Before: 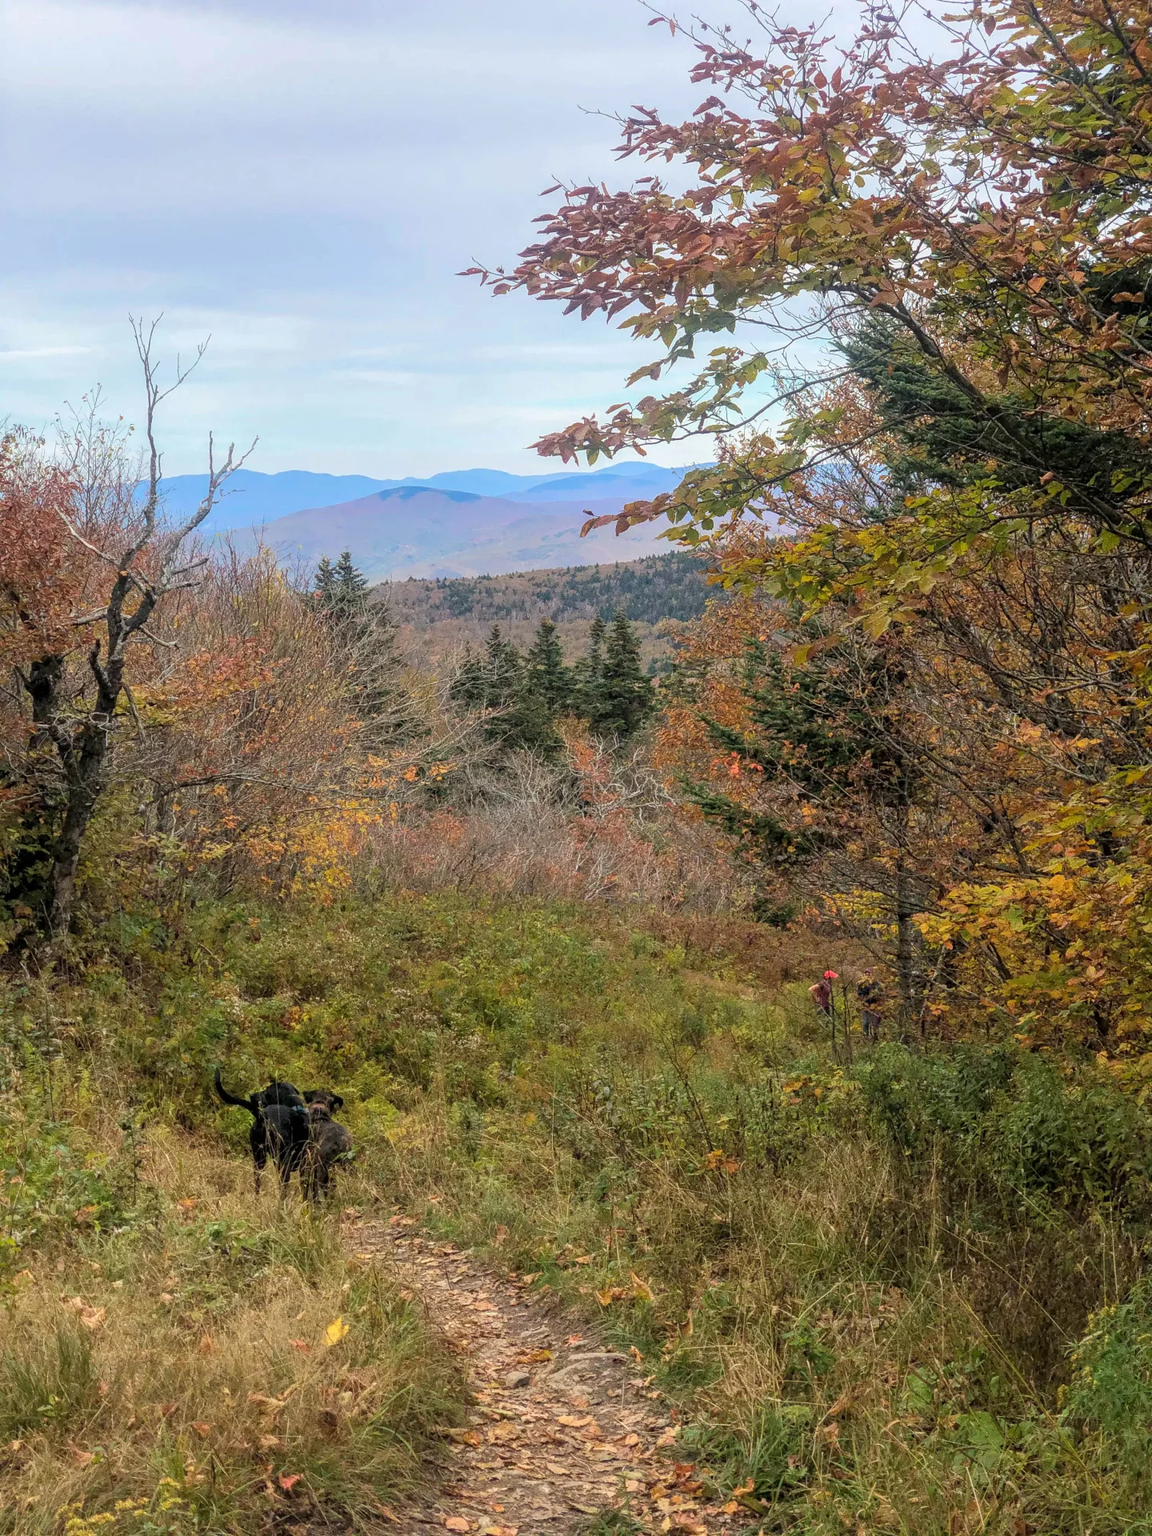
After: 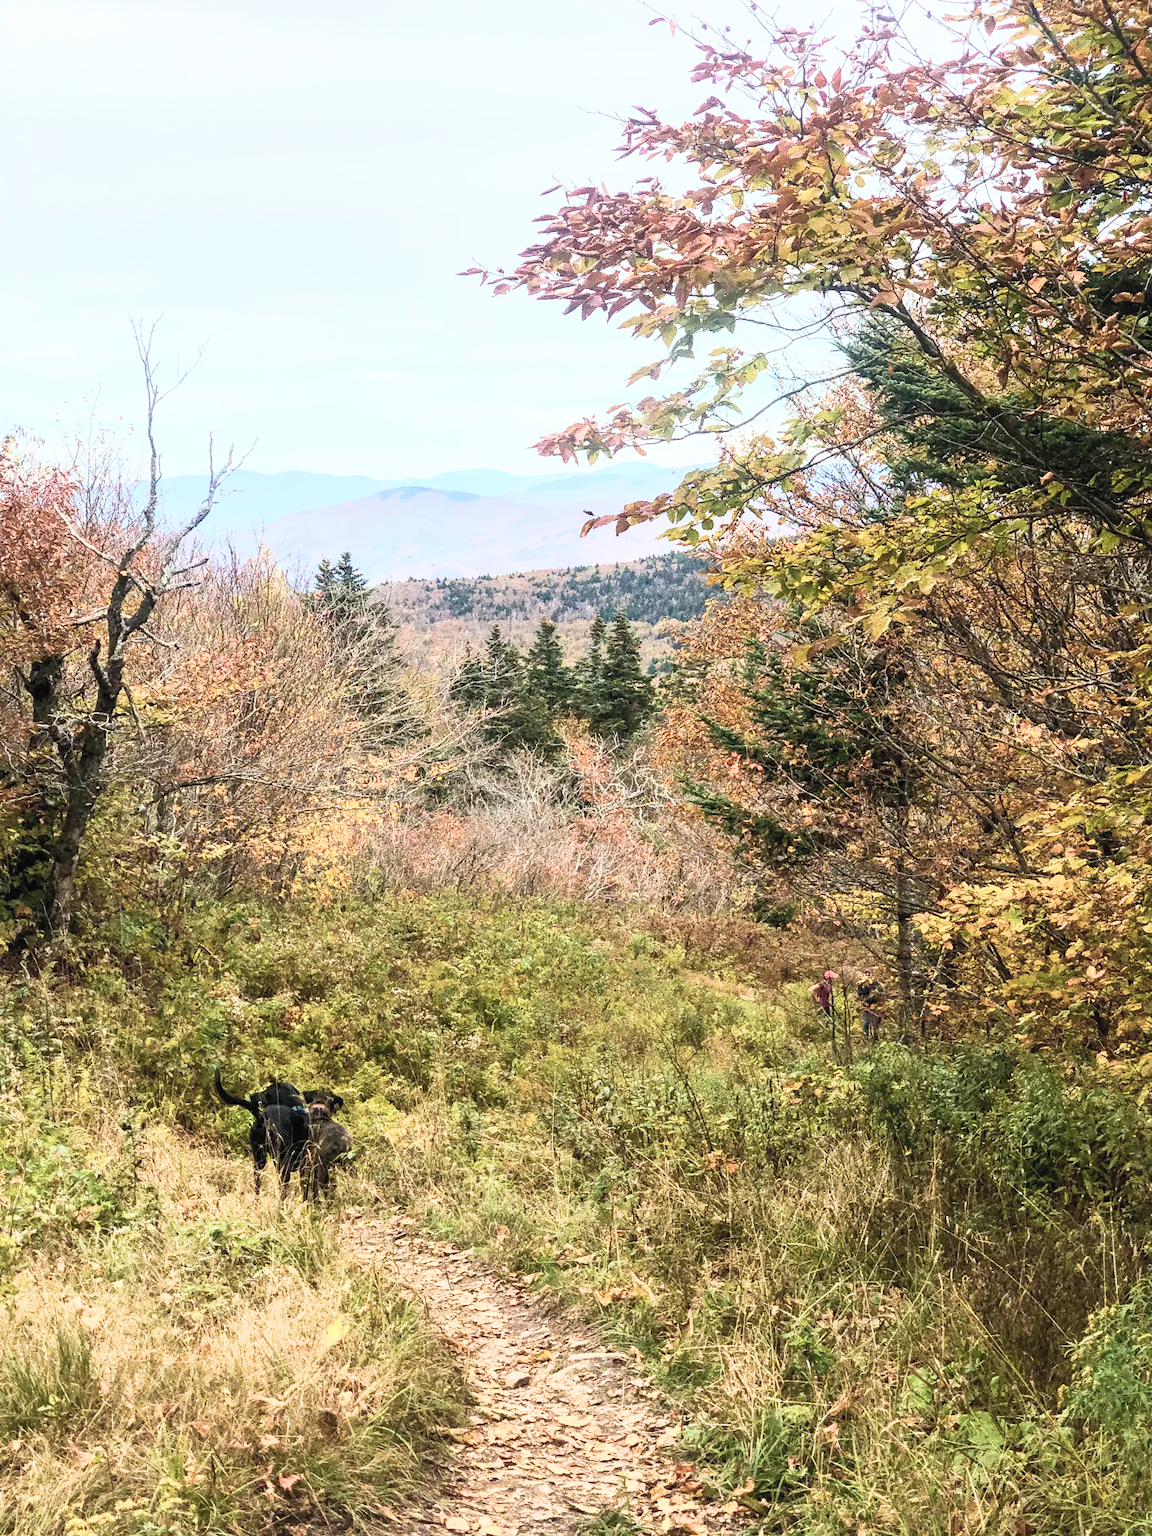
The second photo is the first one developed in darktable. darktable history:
velvia: strength 74.81%
contrast brightness saturation: contrast 0.57, brightness 0.569, saturation -0.326
